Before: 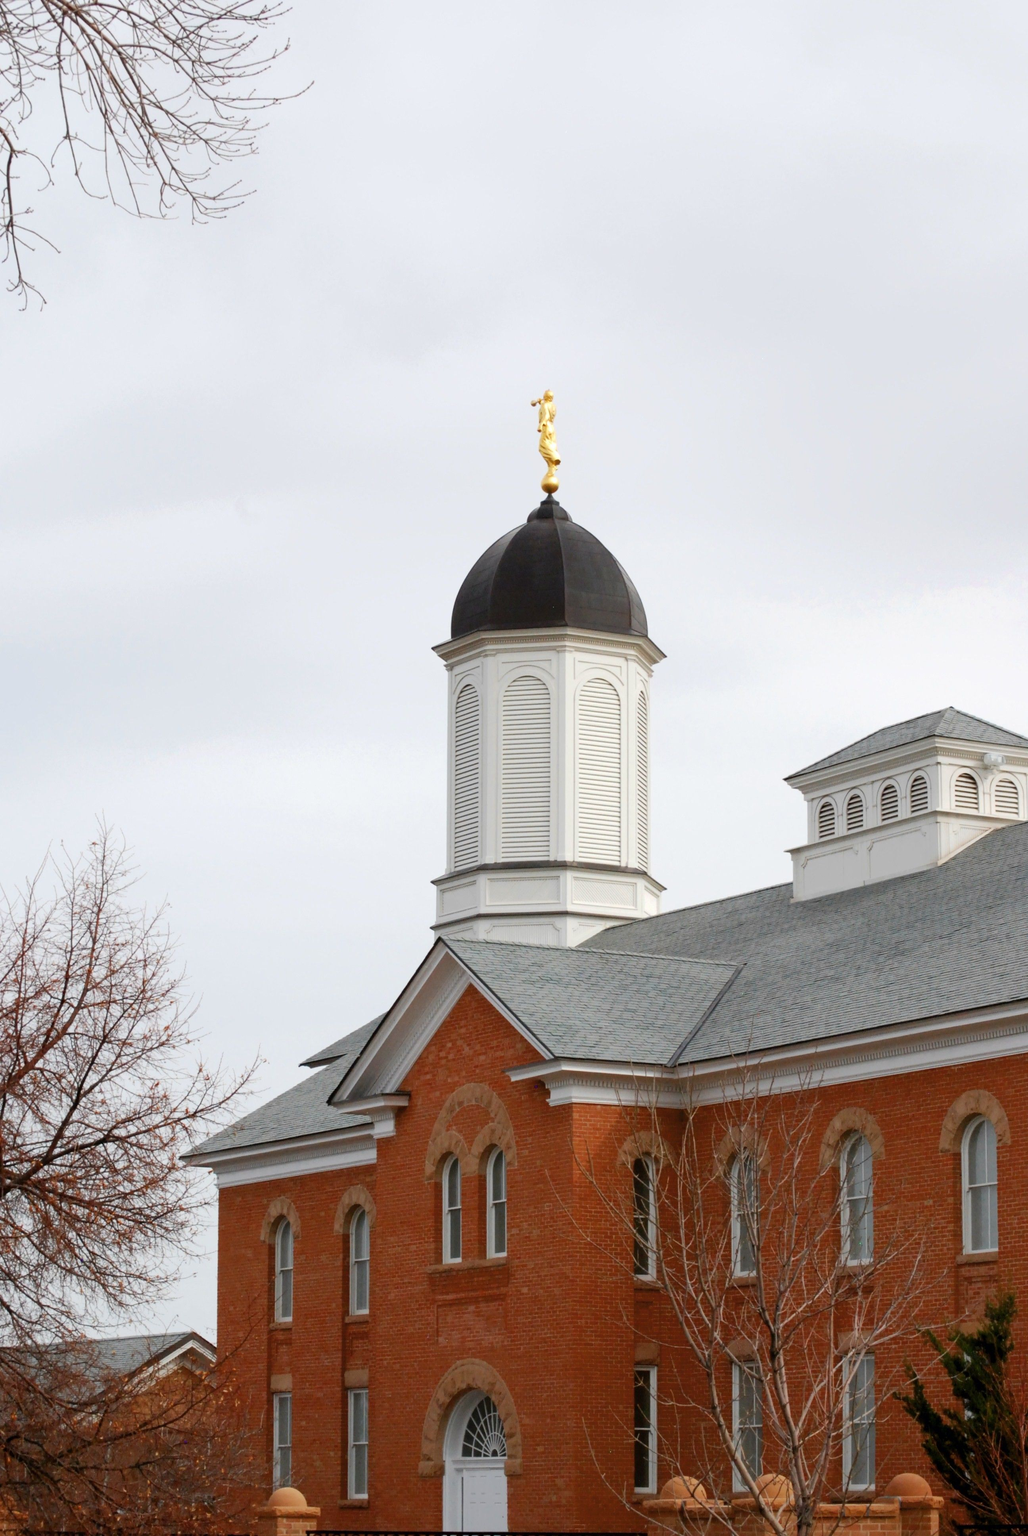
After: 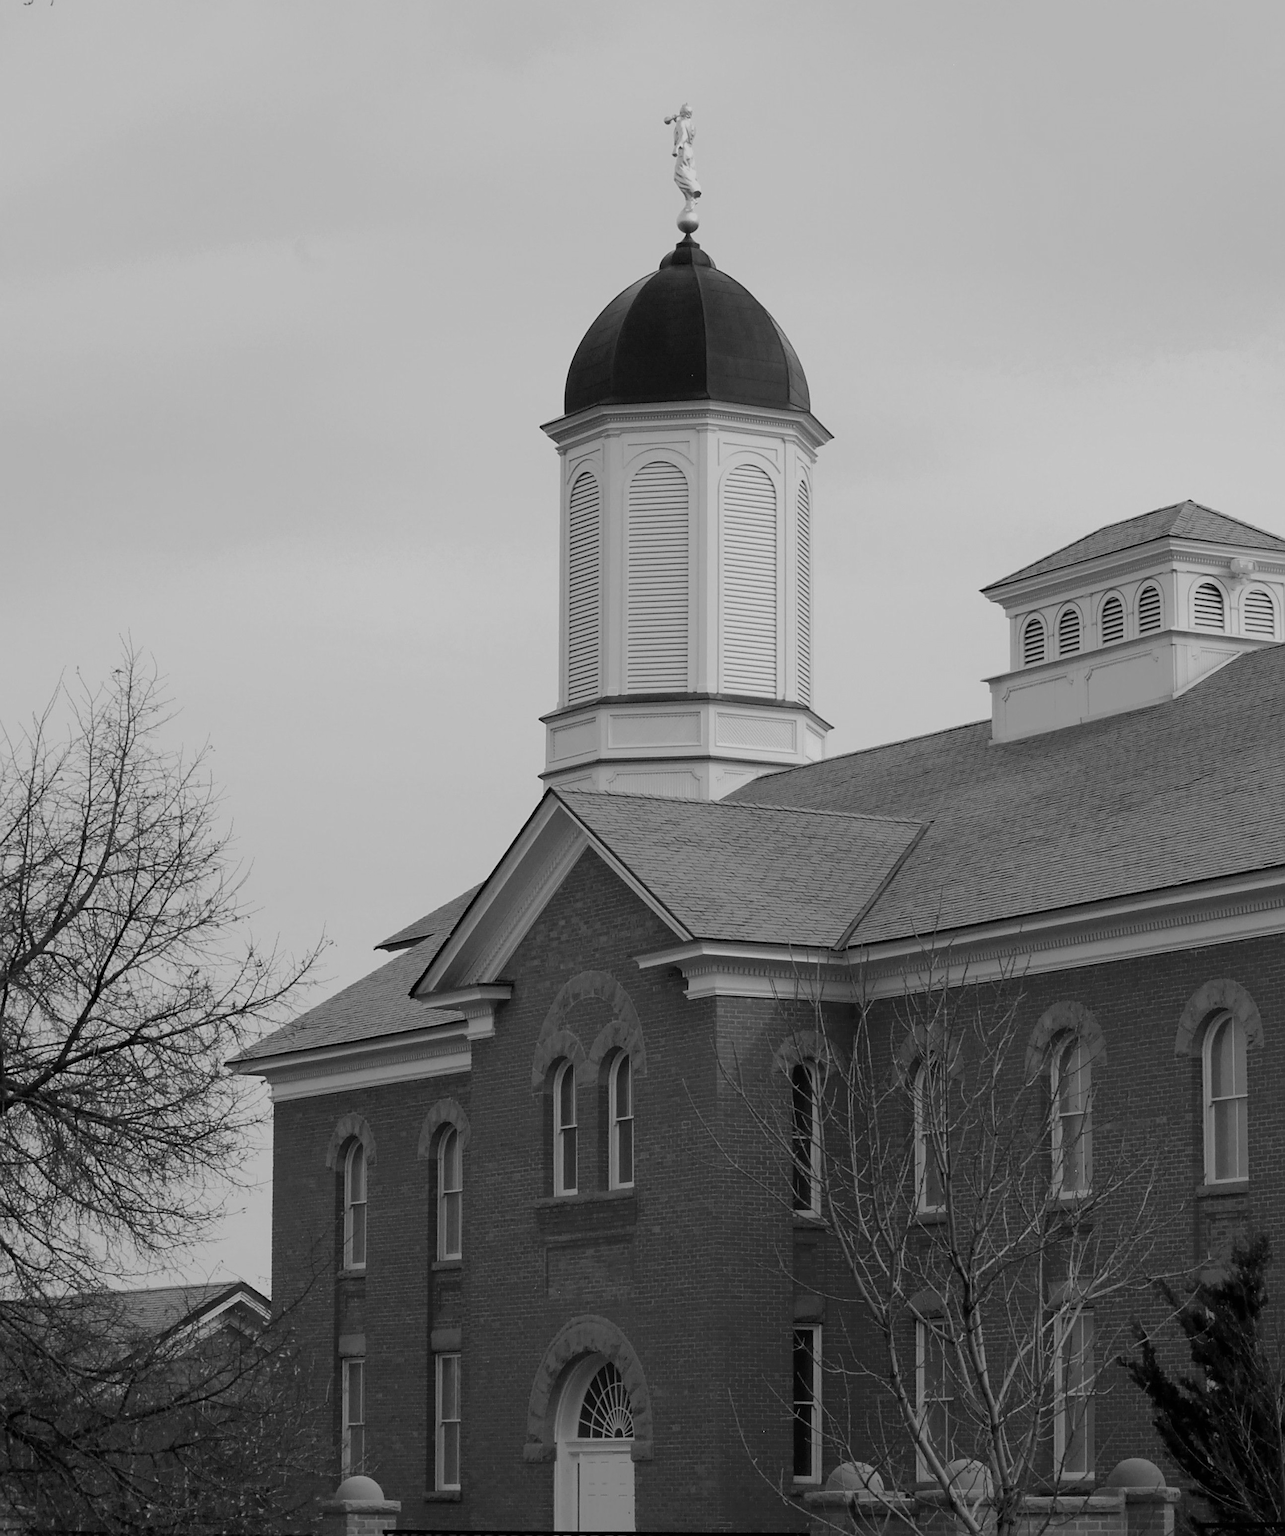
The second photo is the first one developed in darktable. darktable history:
sharpen: on, module defaults
exposure: black level correction 0, exposure -0.721 EV, compensate highlight preservation false
monochrome: on, module defaults
crop and rotate: top 19.998%
